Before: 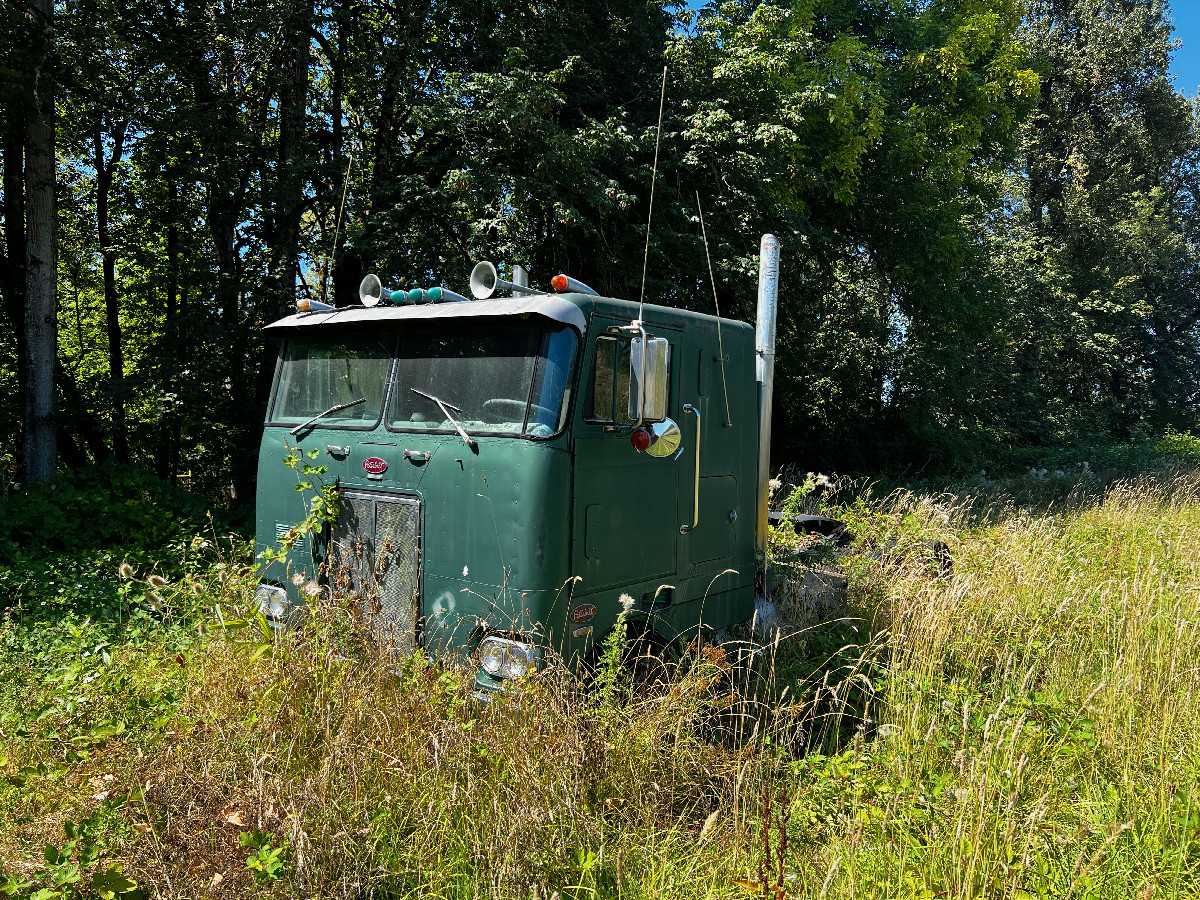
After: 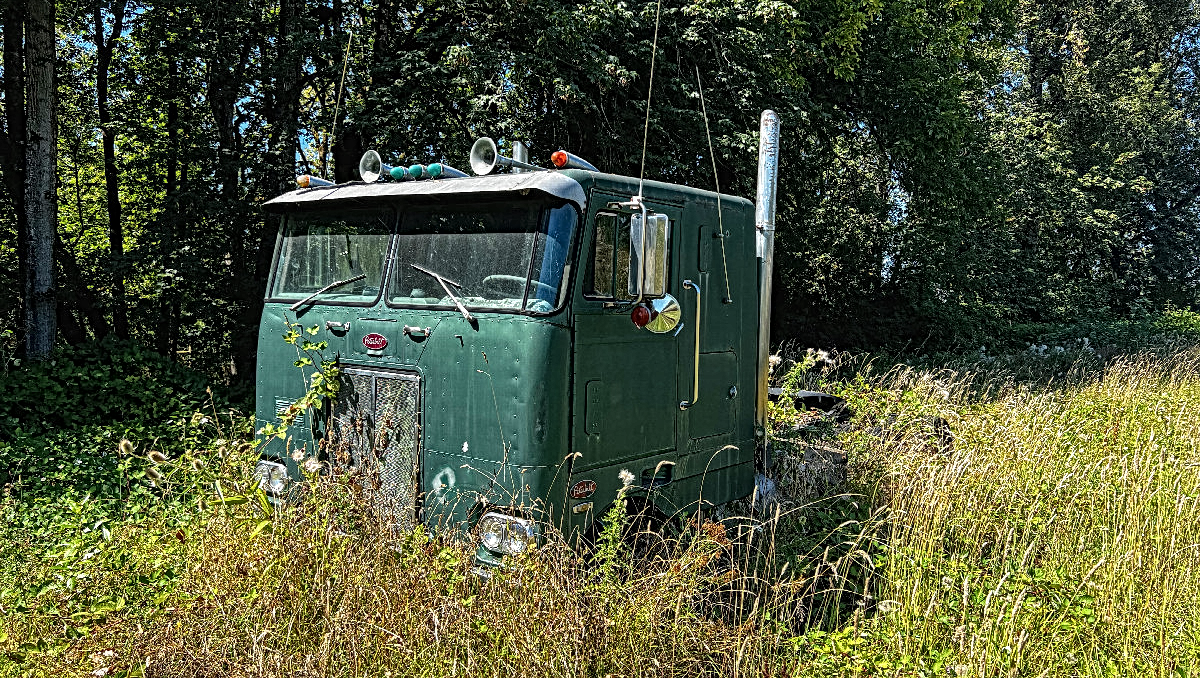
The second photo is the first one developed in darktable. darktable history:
crop: top 13.793%, bottom 10.827%
local contrast: mode bilateral grid, contrast 19, coarseness 3, detail 300%, midtone range 0.2
exposure: black level correction -0.002, exposure 0.032 EV, compensate highlight preservation false
